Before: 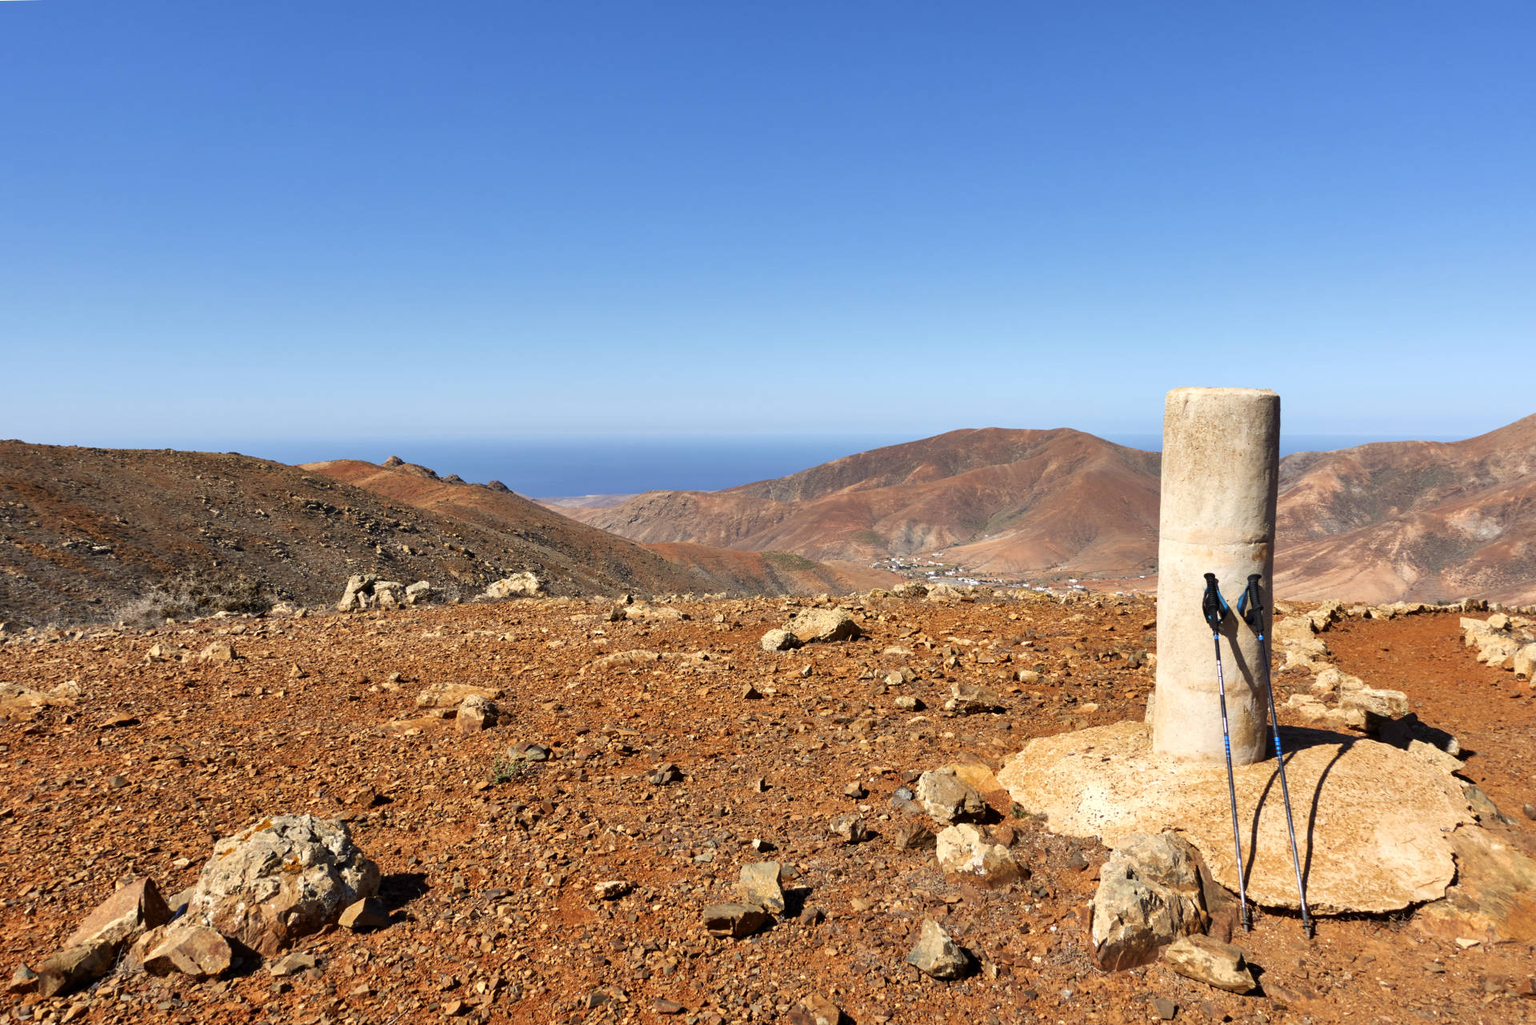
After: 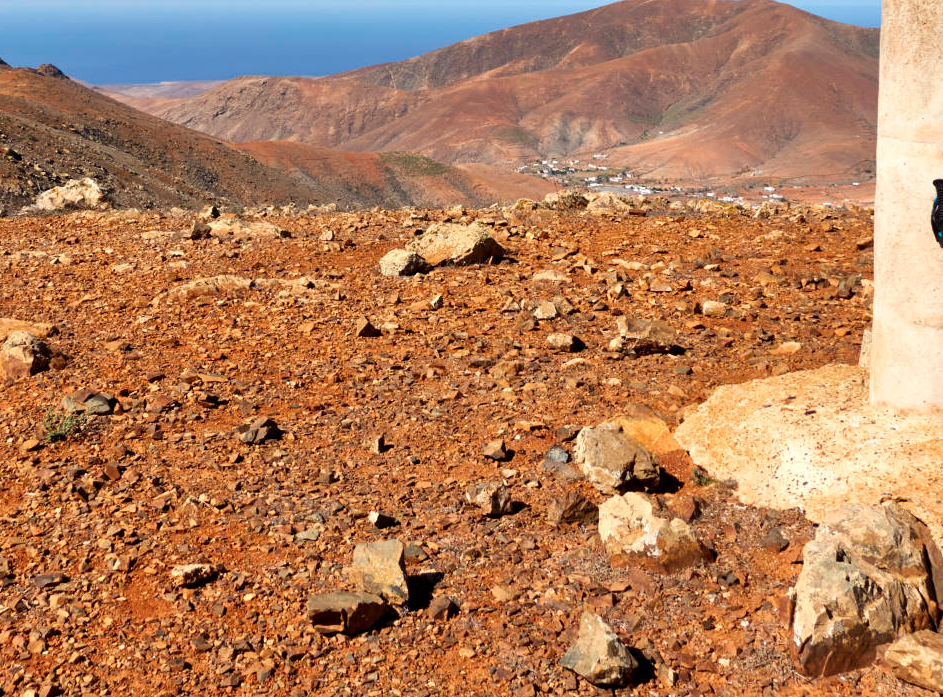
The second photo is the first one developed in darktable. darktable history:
crop: left 29.795%, top 41.997%, right 21.079%, bottom 3.517%
